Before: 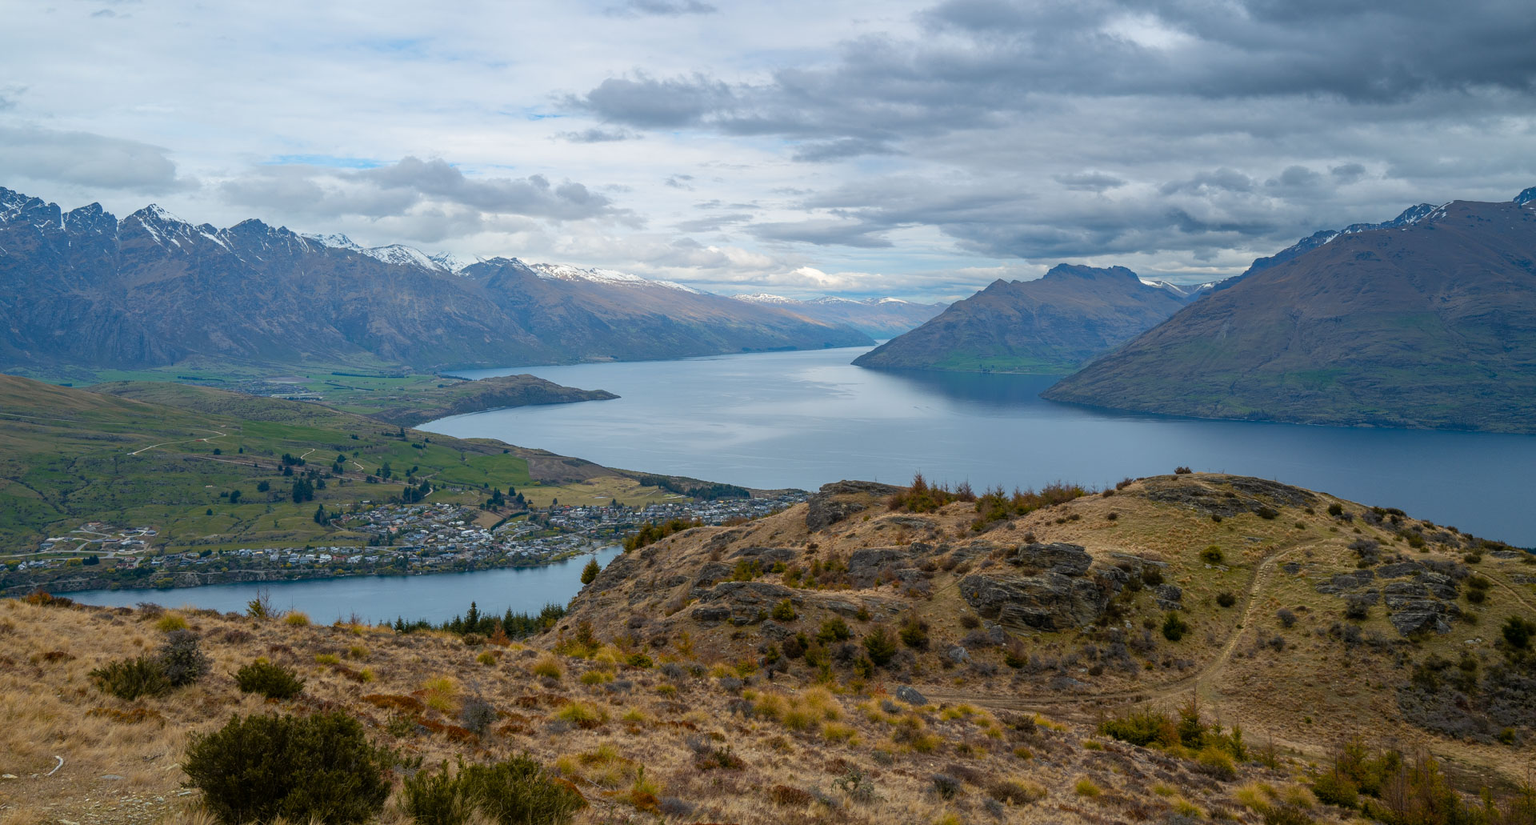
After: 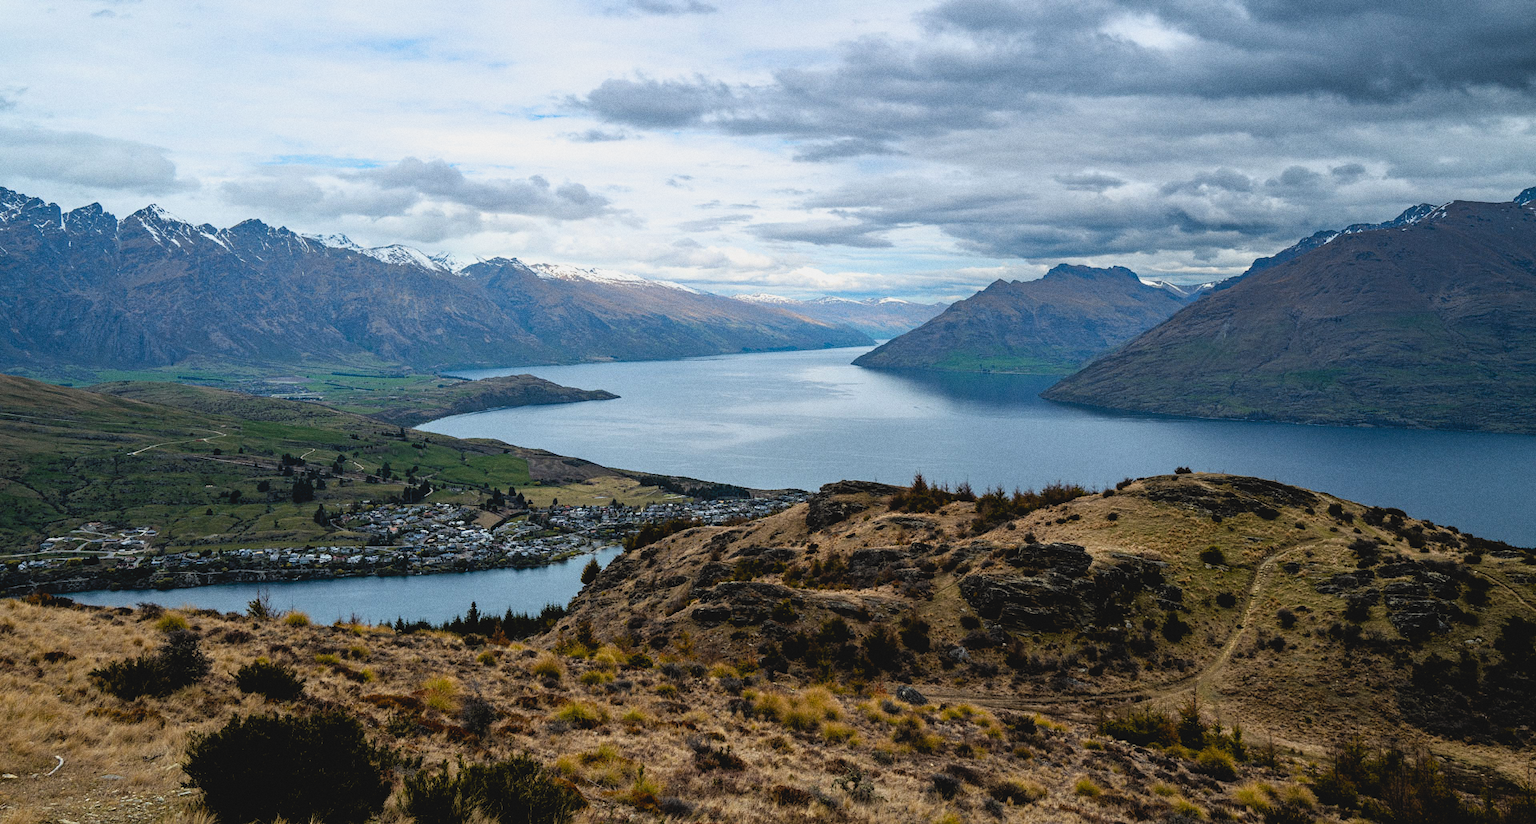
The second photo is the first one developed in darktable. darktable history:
haze removal: compatibility mode true, adaptive false
filmic rgb: black relative exposure -3.63 EV, white relative exposure 2.16 EV, hardness 3.62
contrast brightness saturation: contrast -0.11
grain: coarseness 0.47 ISO
